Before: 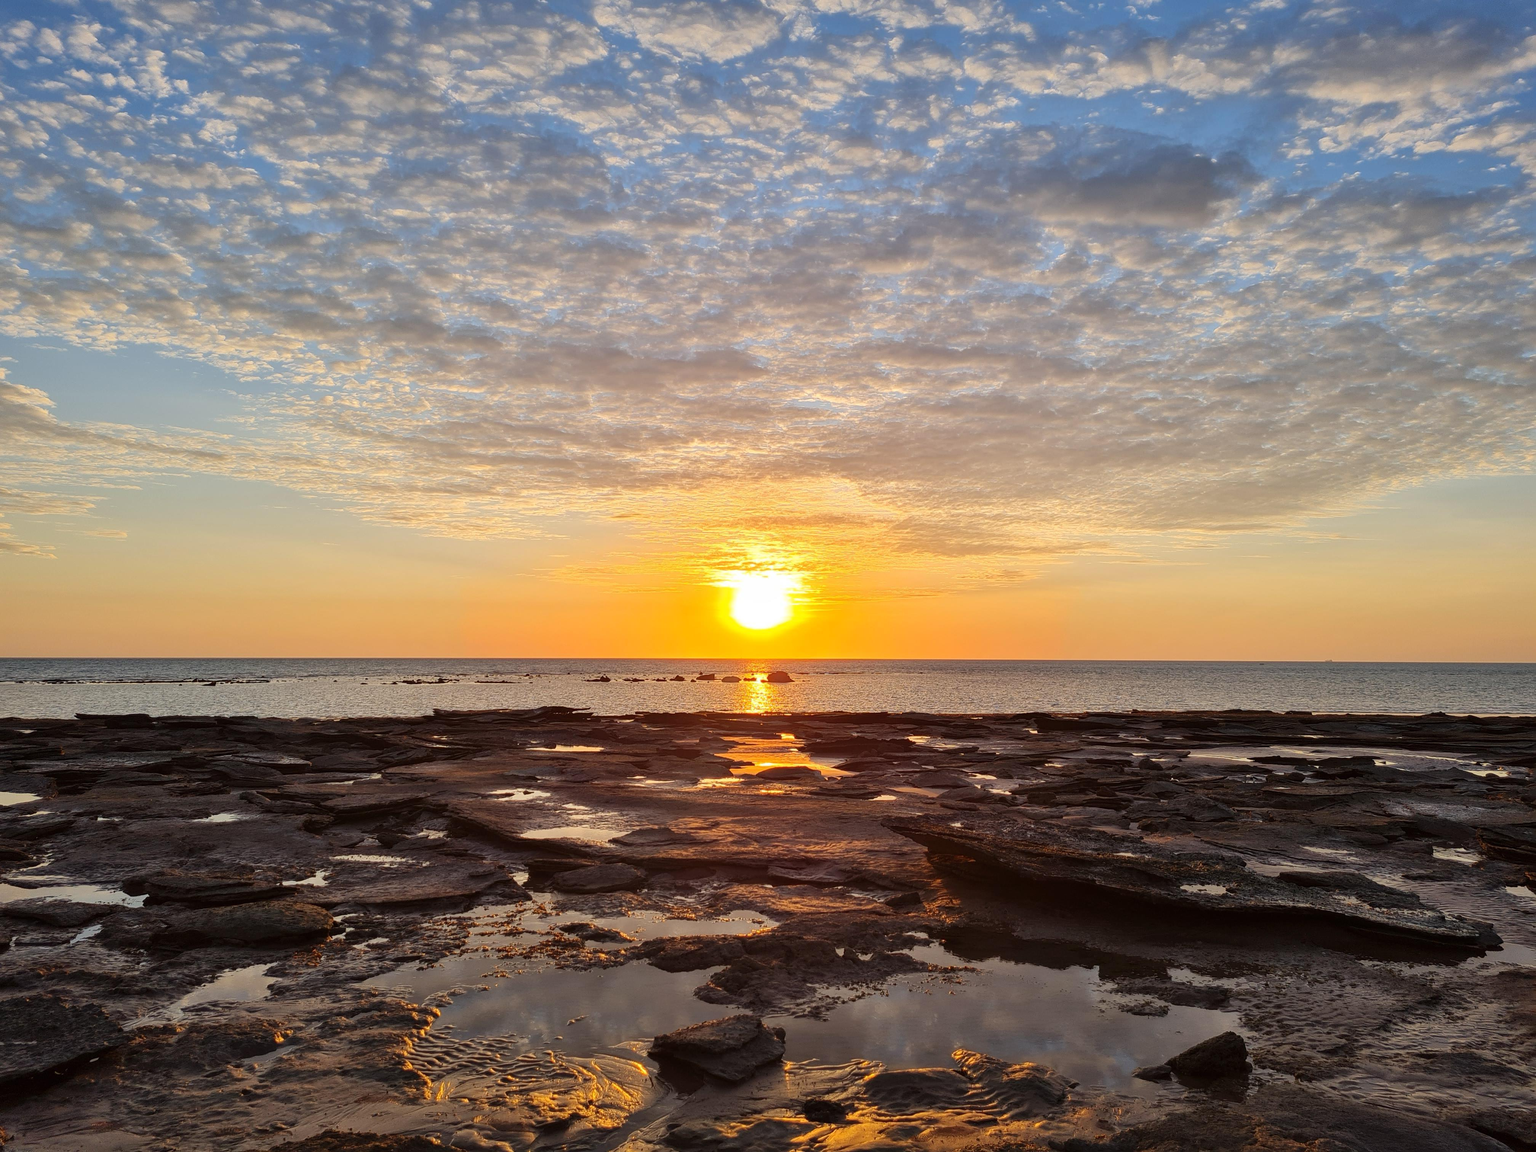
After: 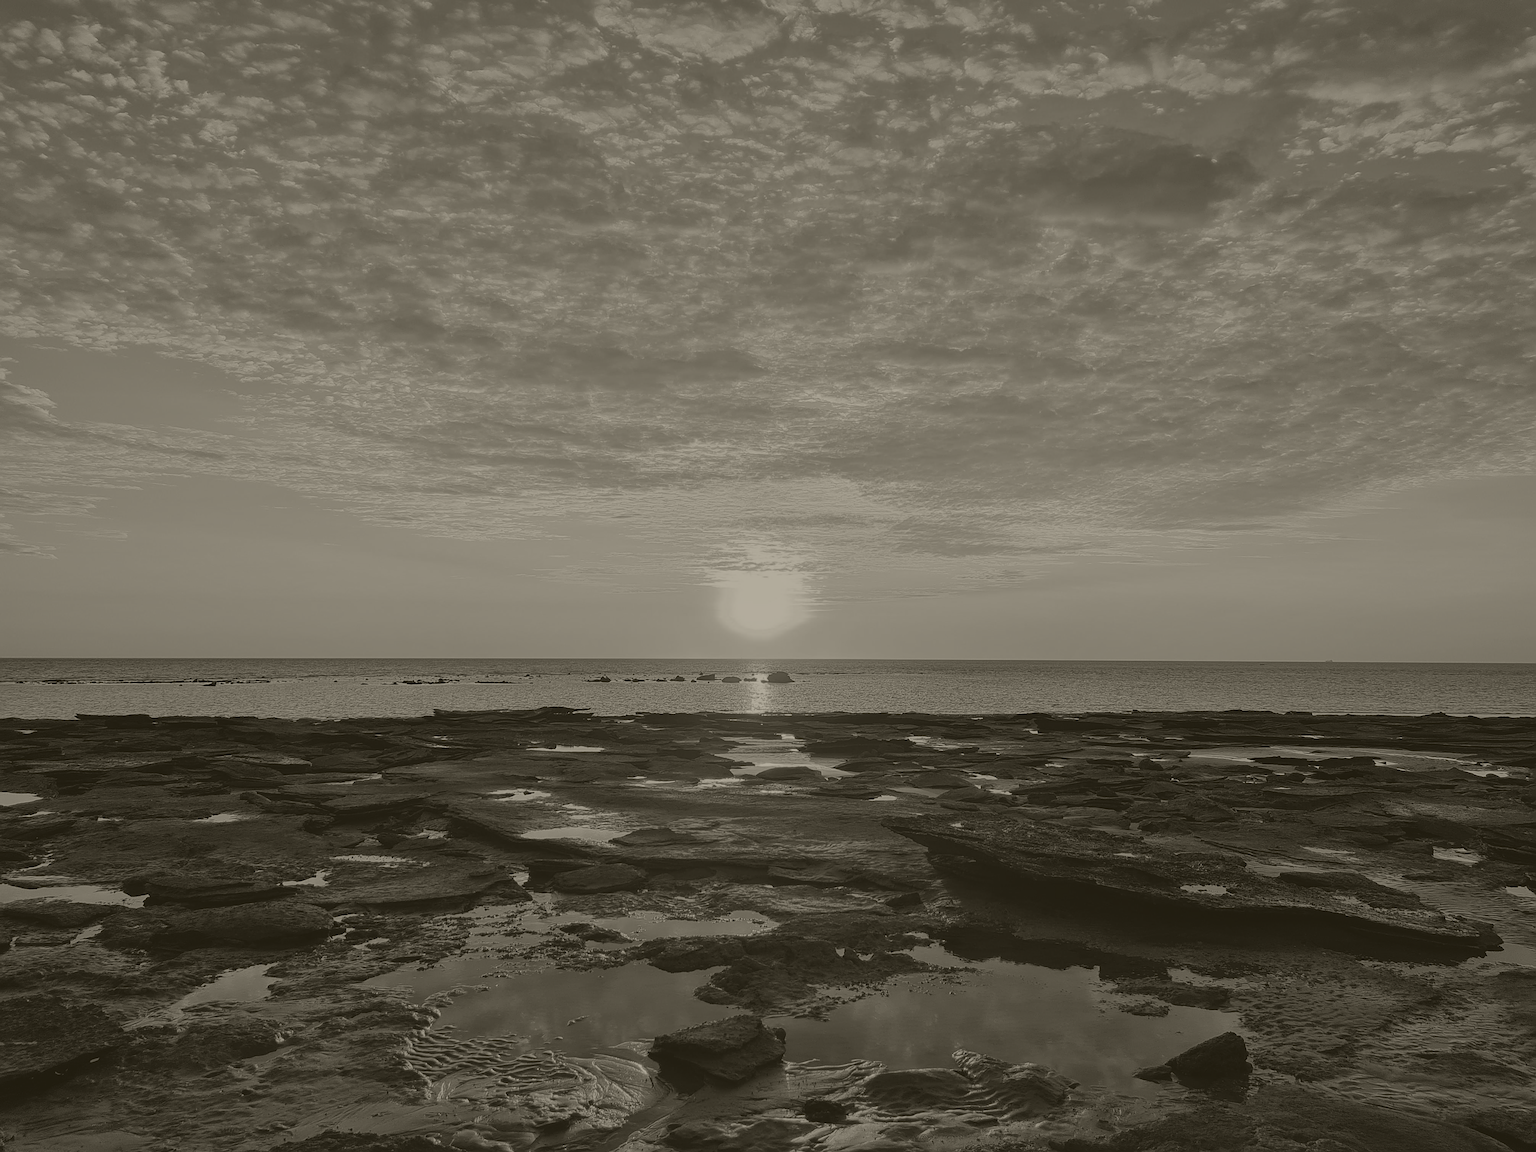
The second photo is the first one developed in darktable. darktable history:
exposure: black level correction 0.002, compensate highlight preservation false
sharpen: on, module defaults
colorize: hue 41.44°, saturation 22%, source mix 60%, lightness 10.61%
